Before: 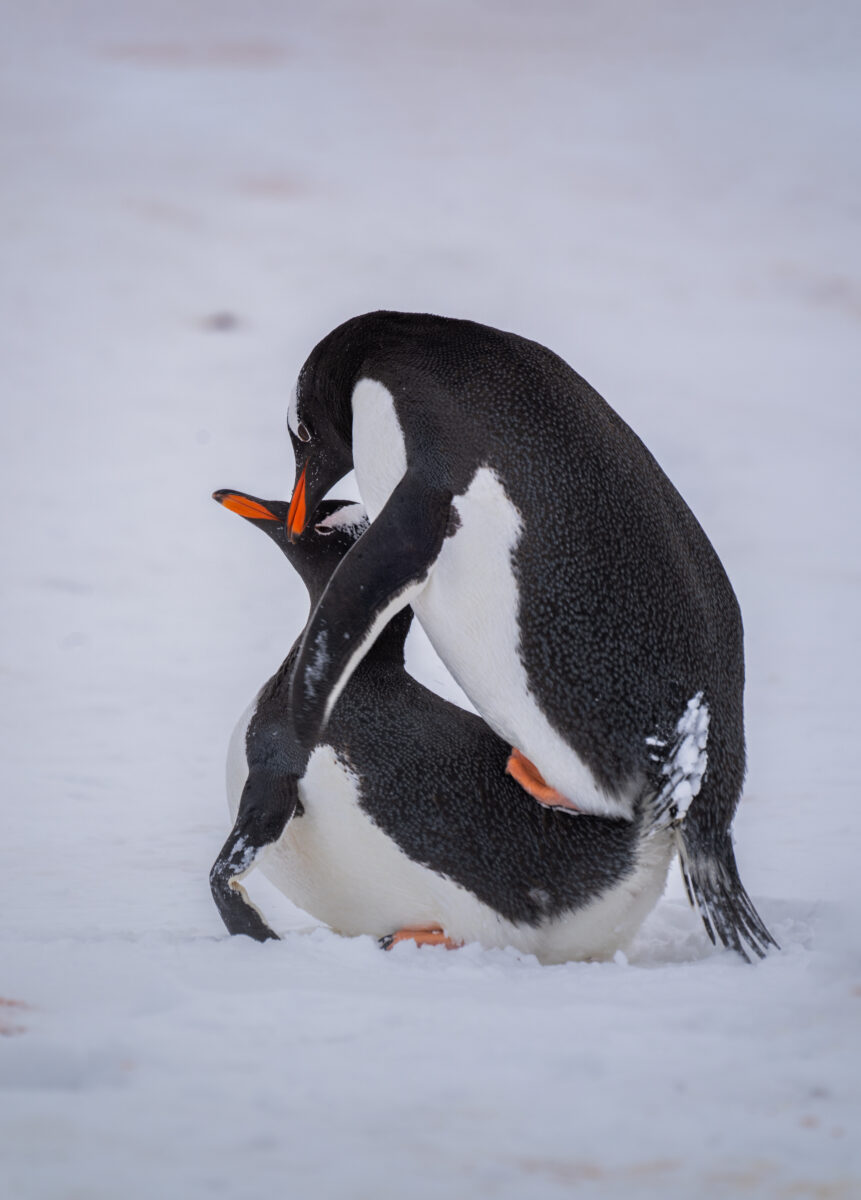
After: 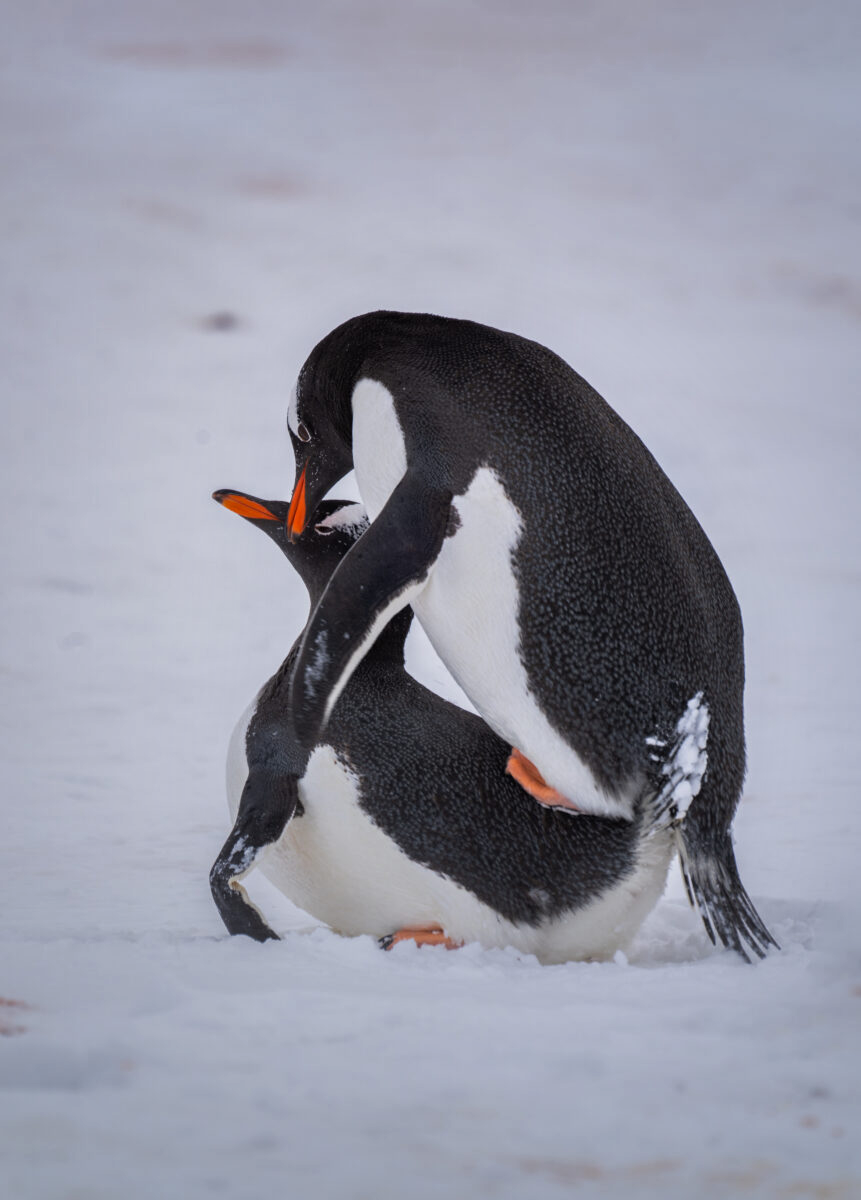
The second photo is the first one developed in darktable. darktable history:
contrast equalizer: y [[0.5 ×6], [0.5 ×6], [0.5 ×6], [0, 0.033, 0.067, 0.1, 0.133, 0.167], [0, 0.05, 0.1, 0.15, 0.2, 0.25]], mix -0.3
shadows and highlights: low approximation 0.01, soften with gaussian
